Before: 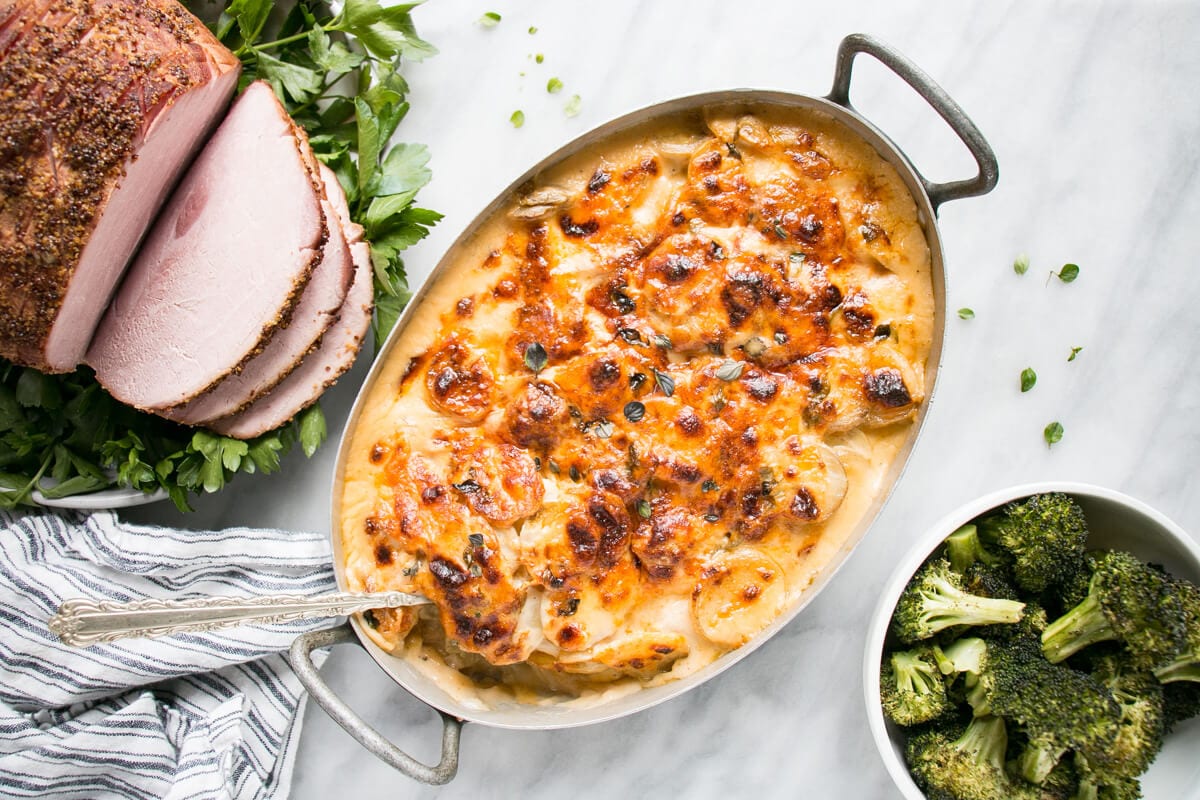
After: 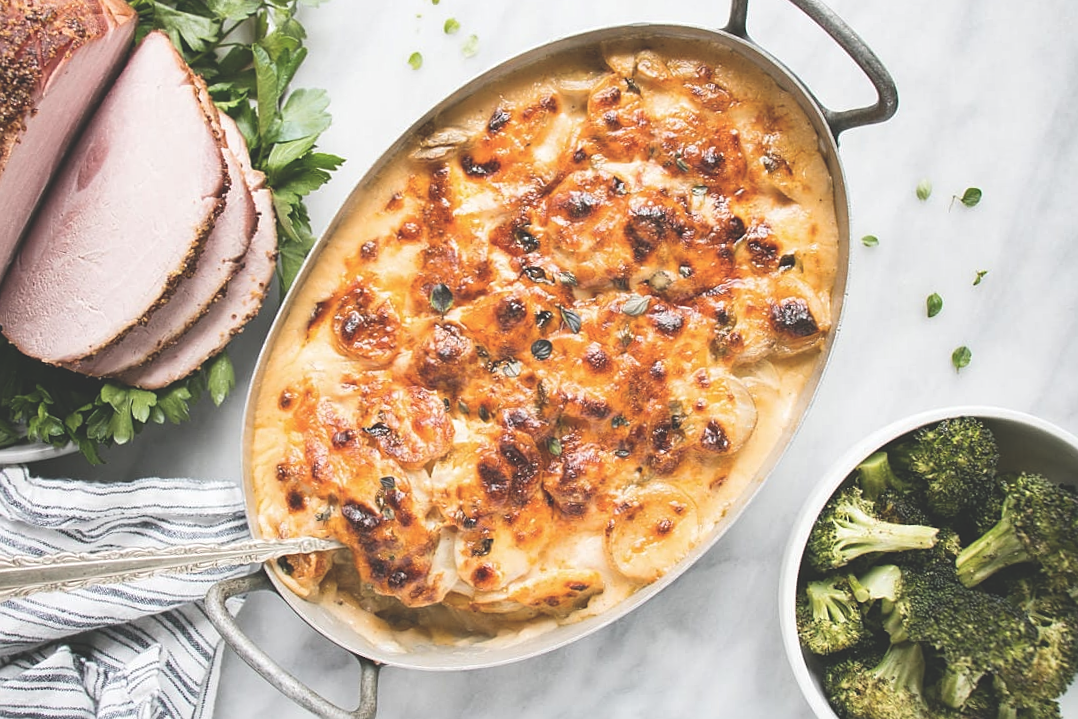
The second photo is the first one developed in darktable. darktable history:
contrast brightness saturation: saturation -0.09
crop and rotate: angle 1.84°, left 5.807%, top 5.713%
sharpen: radius 1.271, amount 0.297, threshold 0.106
exposure: black level correction -0.029, compensate highlight preservation false
